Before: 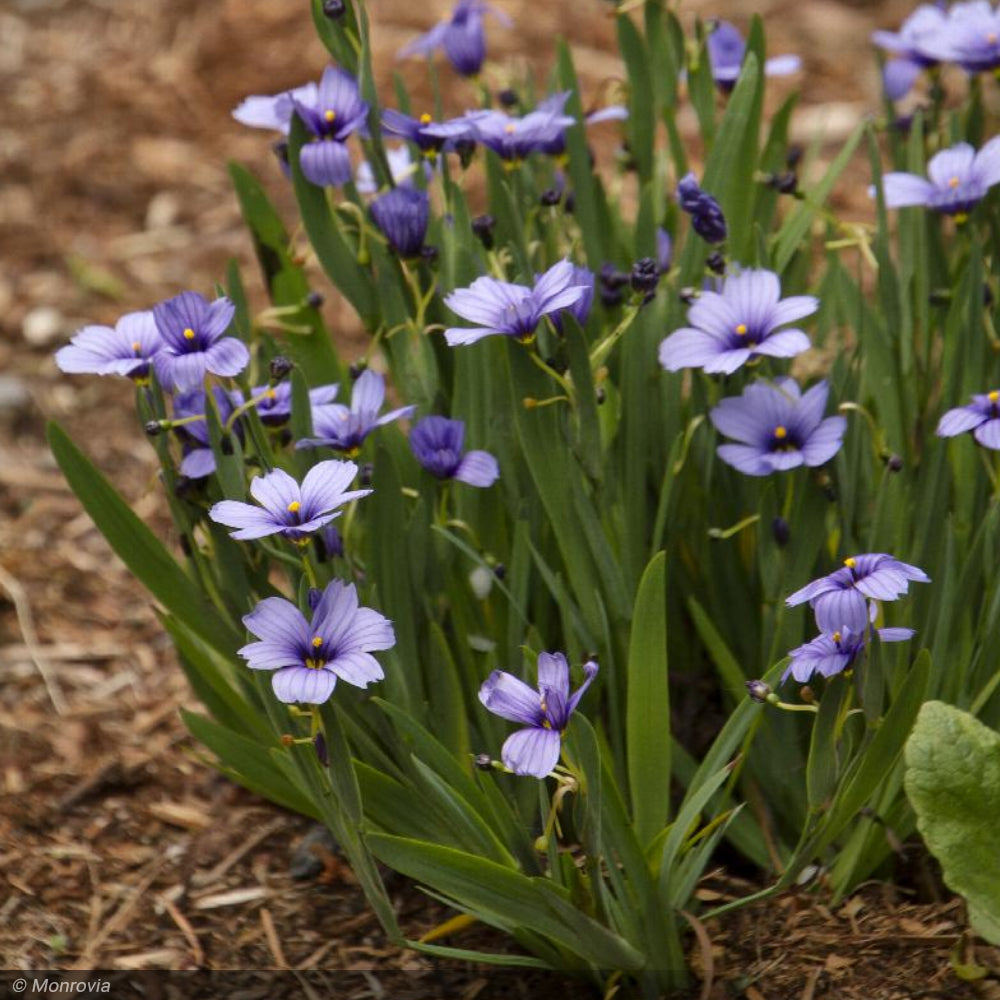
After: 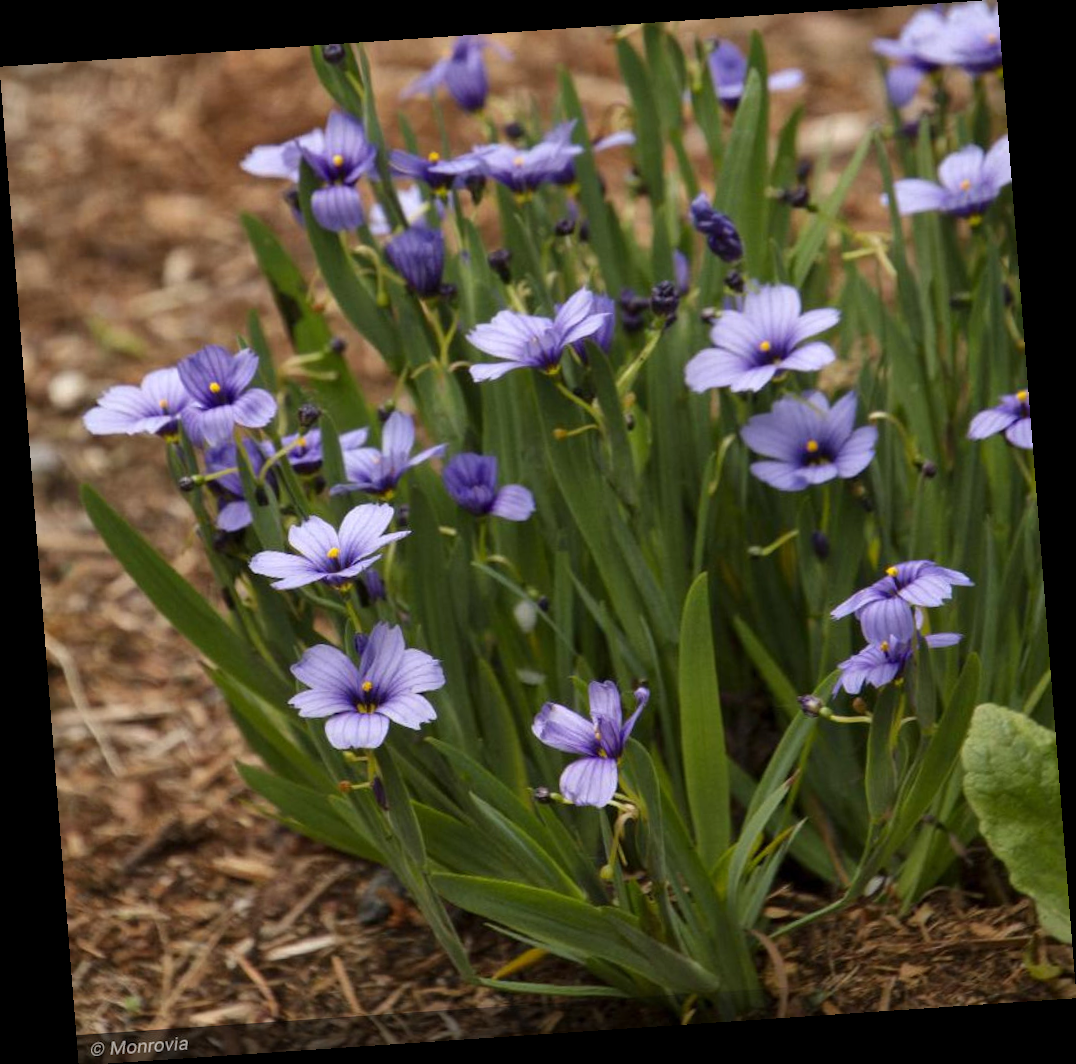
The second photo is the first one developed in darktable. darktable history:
tone equalizer: on, module defaults
rotate and perspective: rotation -4.2°, shear 0.006, automatic cropping off
